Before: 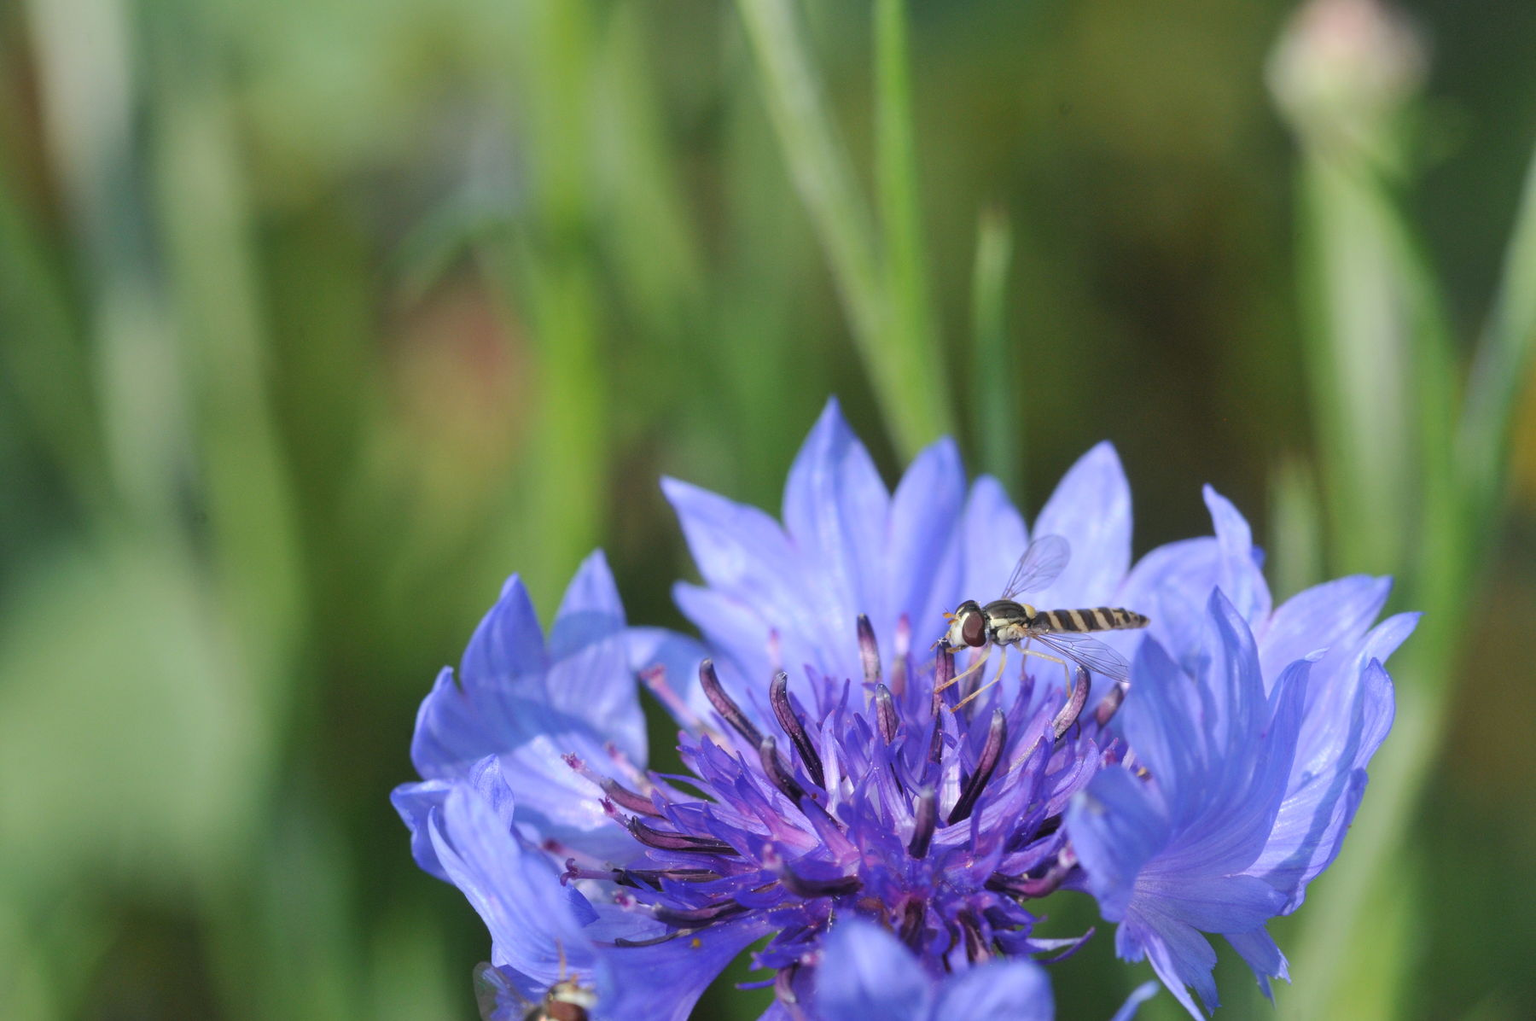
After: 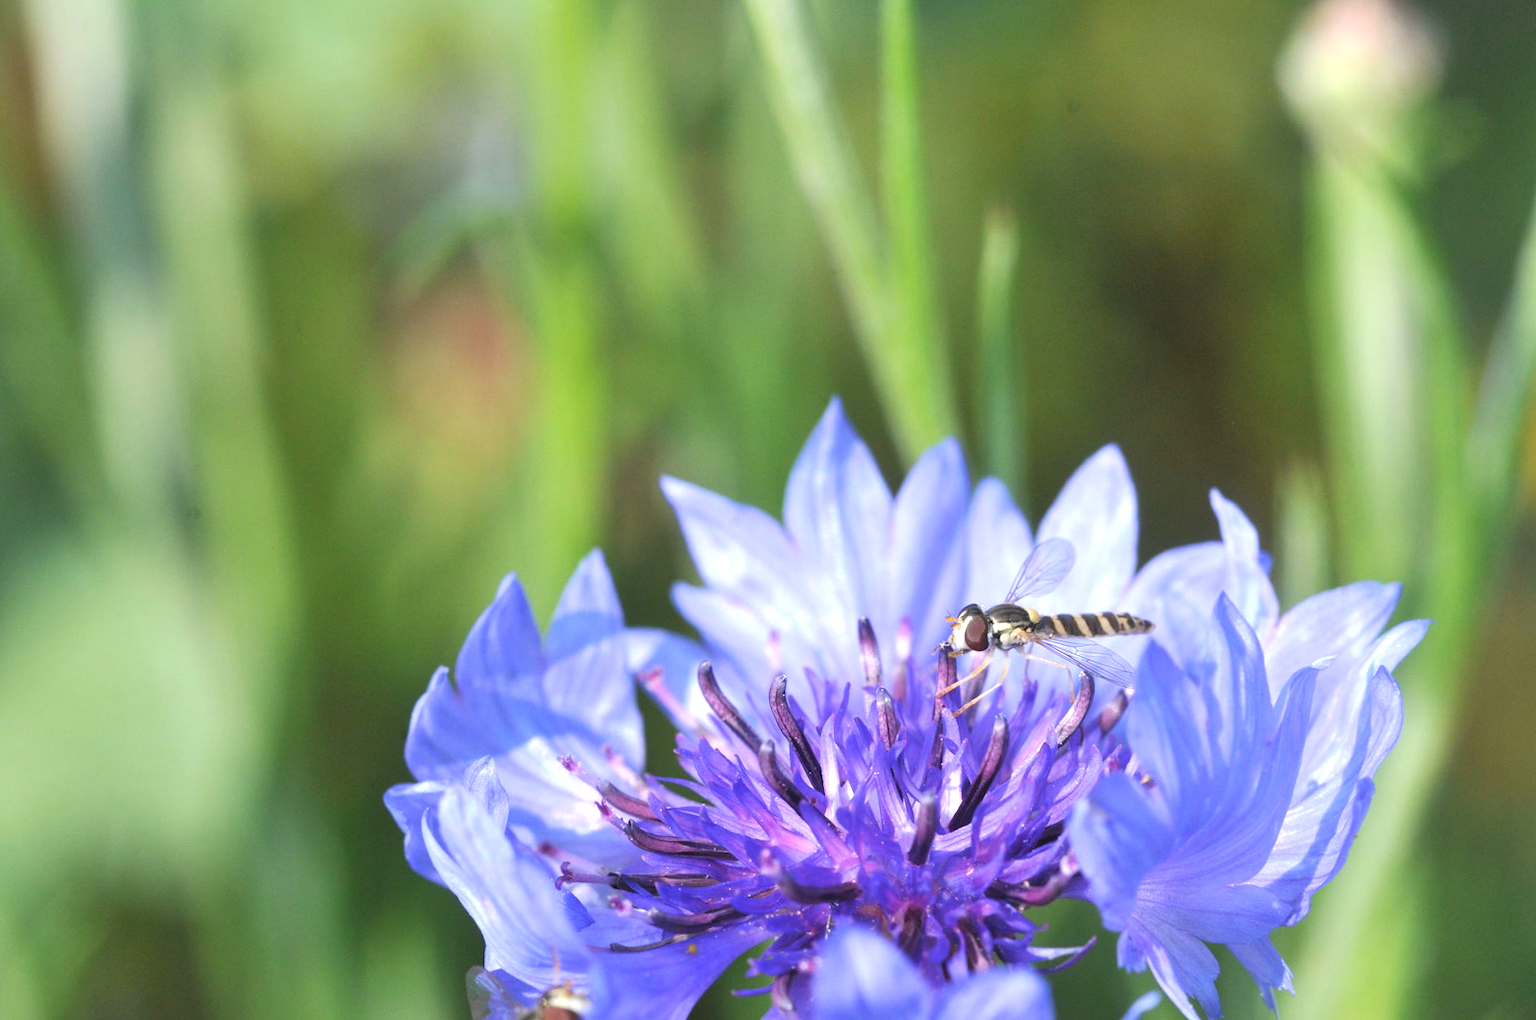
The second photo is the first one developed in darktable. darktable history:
crop and rotate: angle -0.5°
exposure: exposure 0.766 EV, compensate highlight preservation false
